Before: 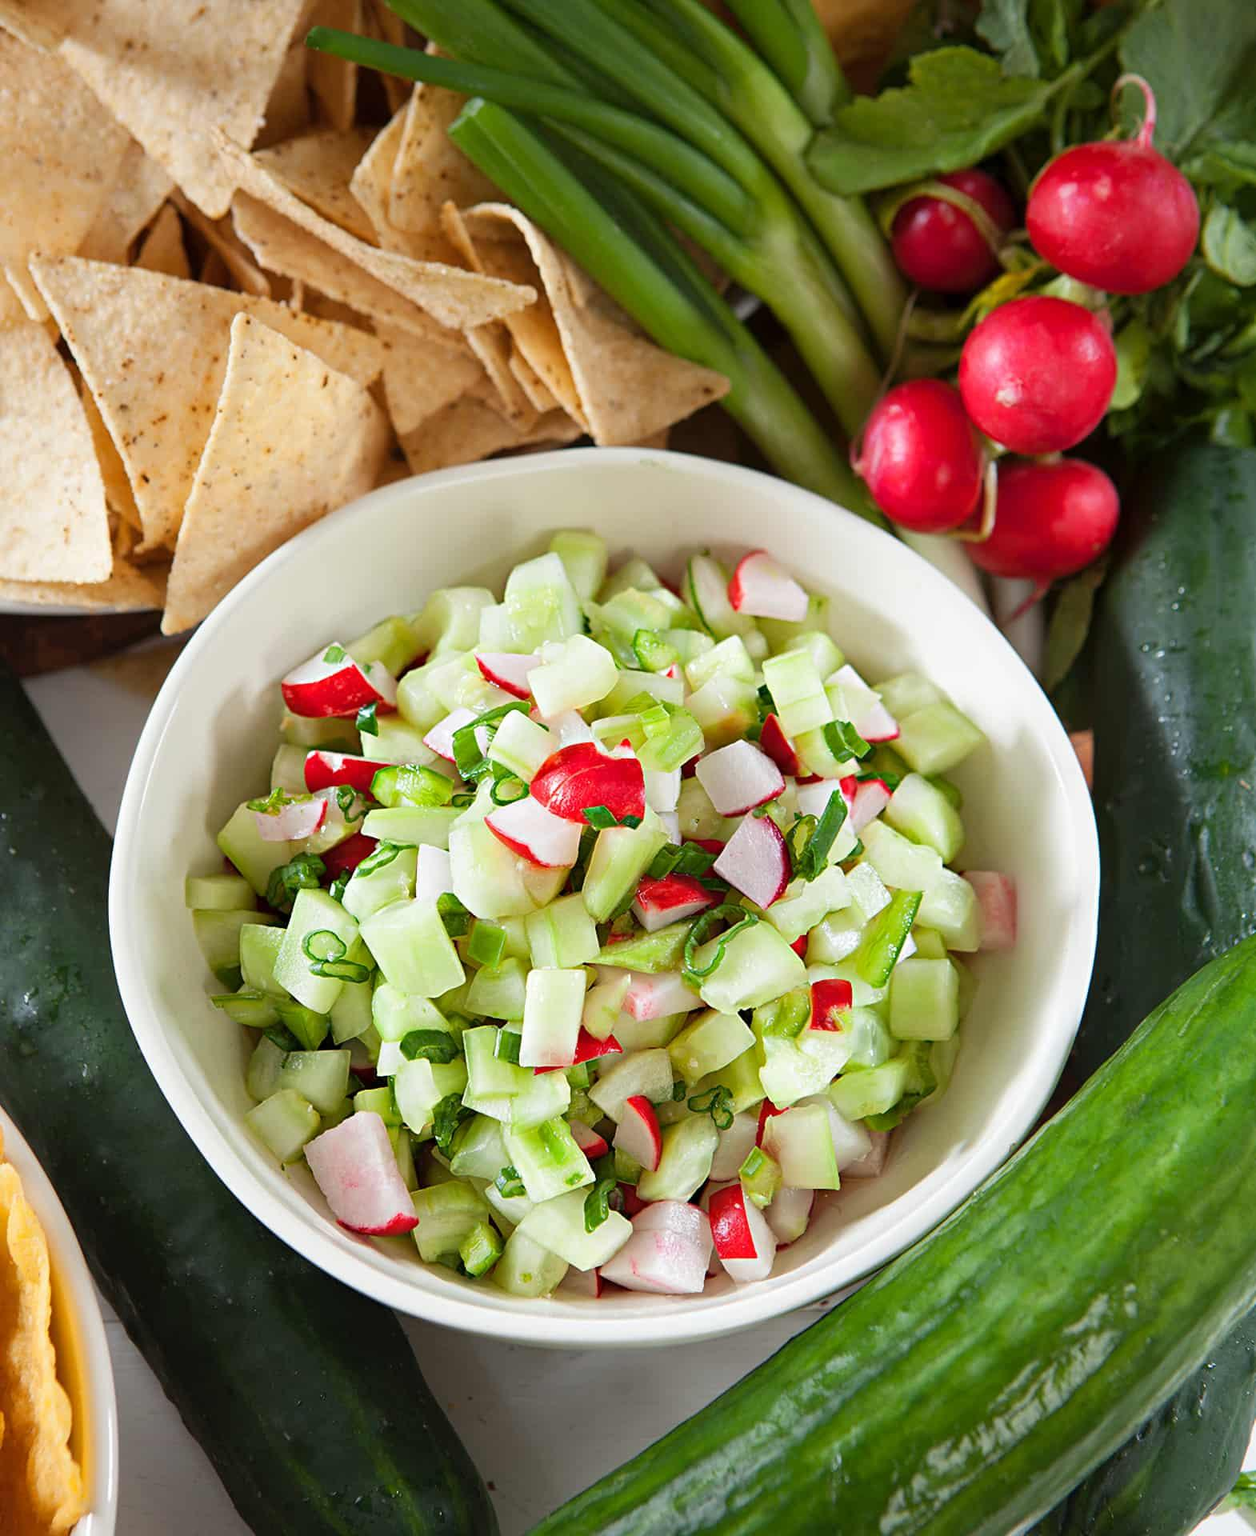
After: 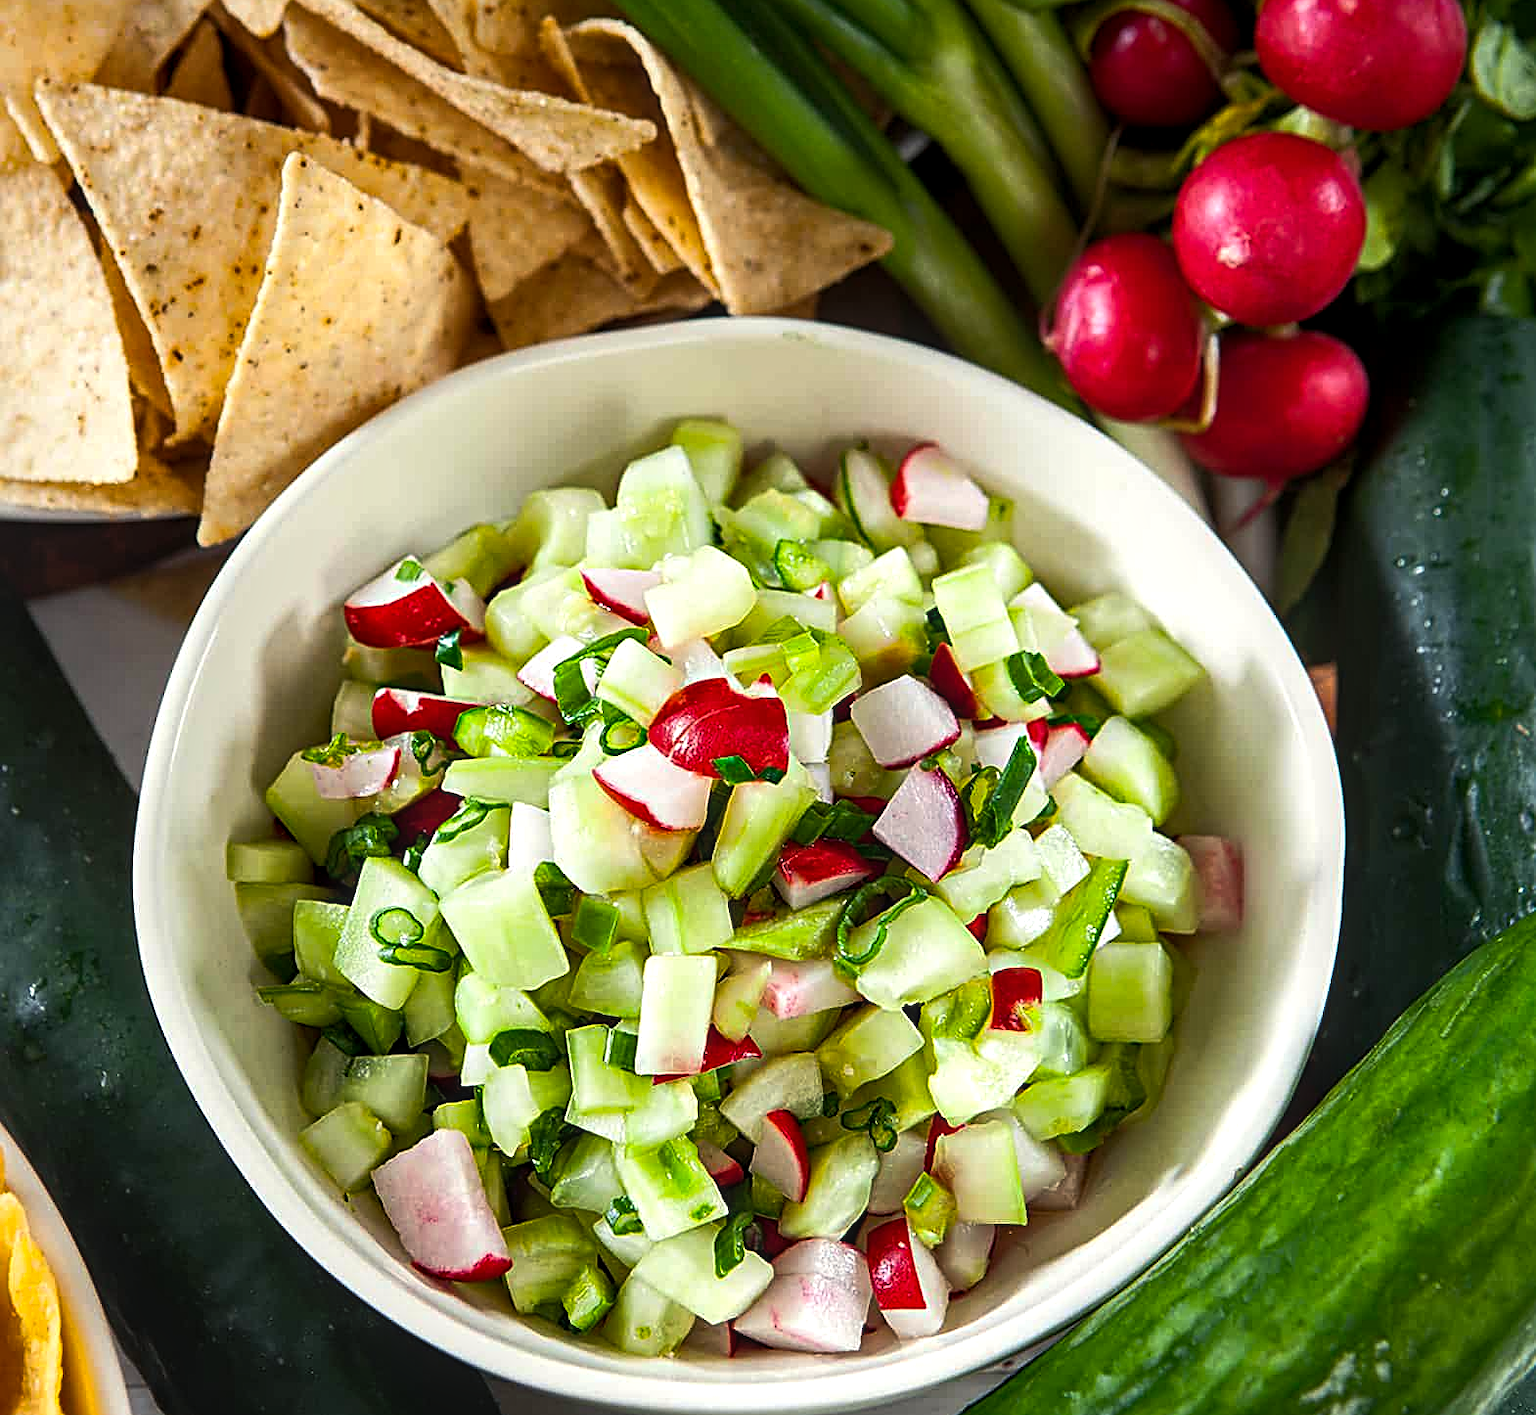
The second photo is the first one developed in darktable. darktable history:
crop and rotate: top 12.262%, bottom 12.339%
sharpen: on, module defaults
local contrast: on, module defaults
color balance rgb: power › chroma 1.024%, power › hue 256.46°, highlights gain › luminance 7.416%, highlights gain › chroma 1.93%, highlights gain › hue 90.97°, perceptual saturation grading › global saturation 25.283%, perceptual brilliance grading › highlights 4.131%, perceptual brilliance grading › mid-tones -18.161%, perceptual brilliance grading › shadows -41.709%, global vibrance 20%
